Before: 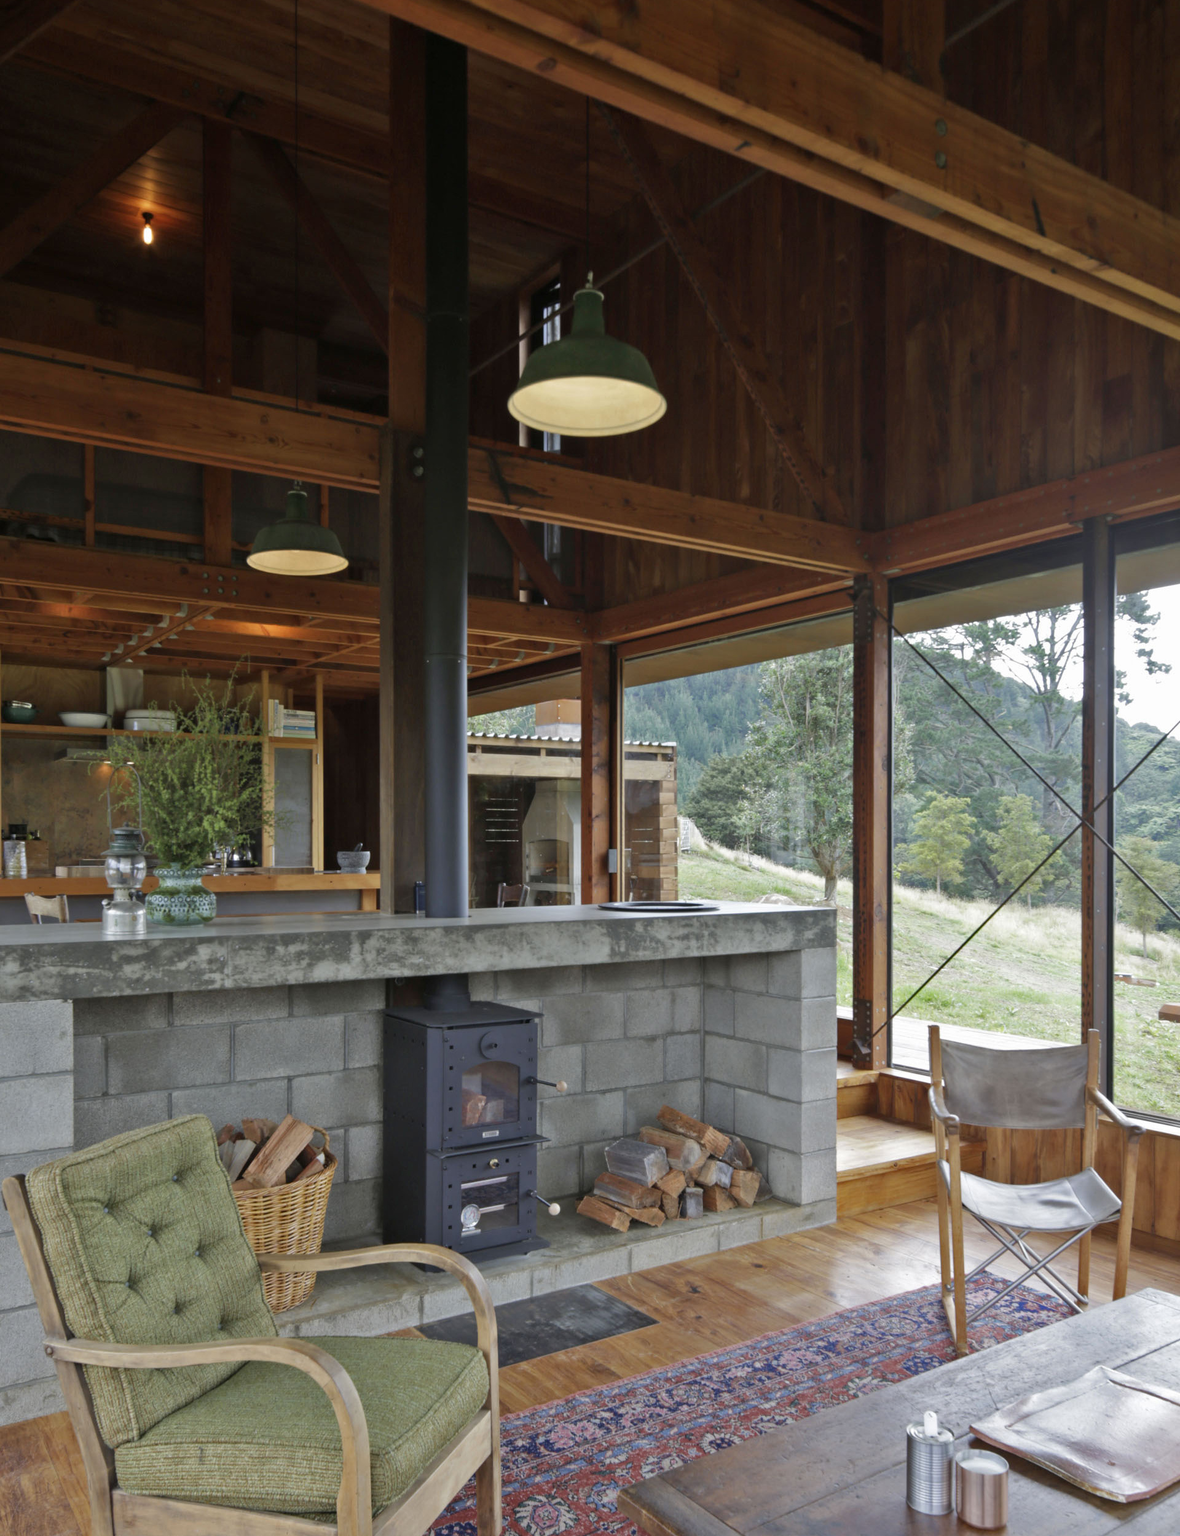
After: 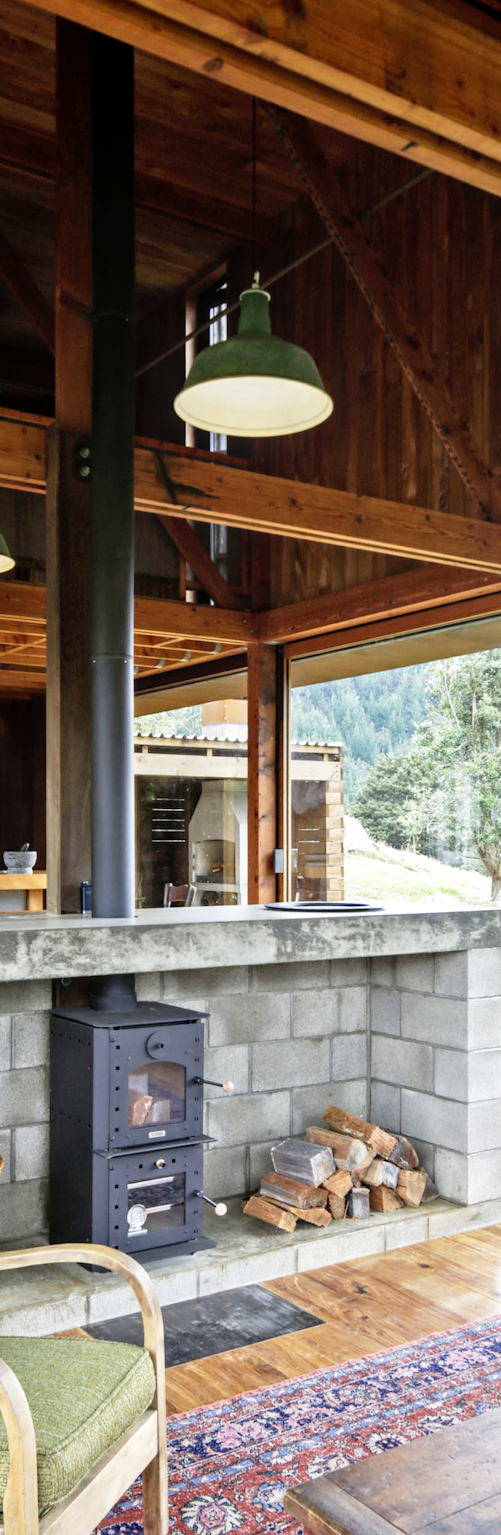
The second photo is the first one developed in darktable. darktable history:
base curve: curves: ch0 [(0, 0) (0.012, 0.01) (0.073, 0.168) (0.31, 0.711) (0.645, 0.957) (1, 1)], preserve colors none
local contrast: on, module defaults
crop: left 28.315%, right 29.09%
